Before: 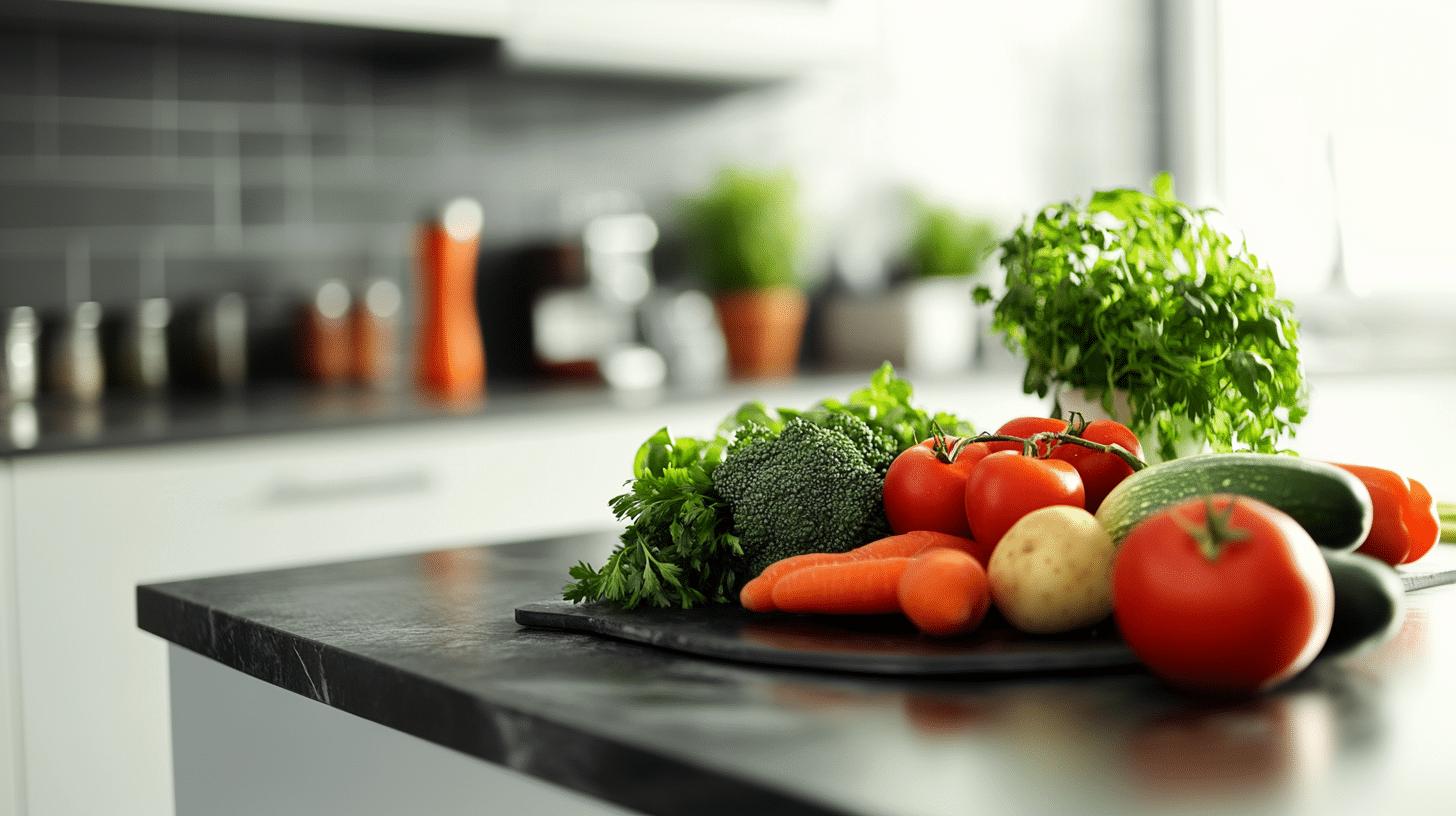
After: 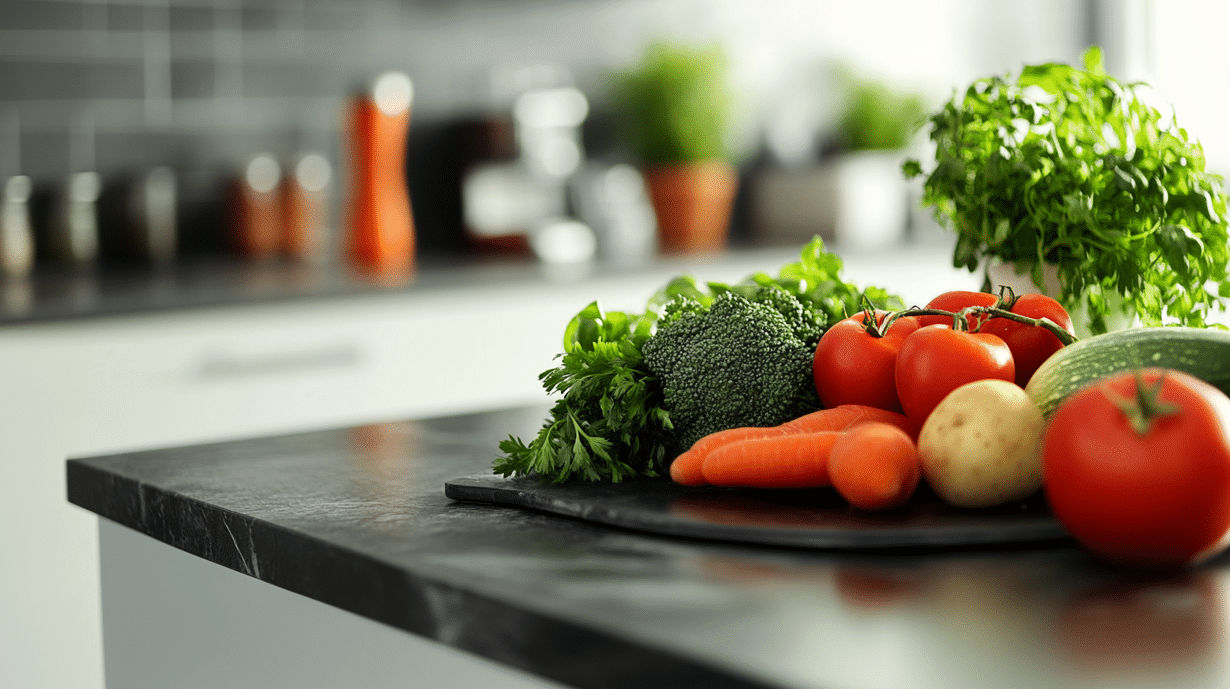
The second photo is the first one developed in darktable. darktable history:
crop and rotate: left 4.842%, top 15.51%, right 10.668%
exposure: compensate highlight preservation false
base curve: exposure shift 0, preserve colors none
